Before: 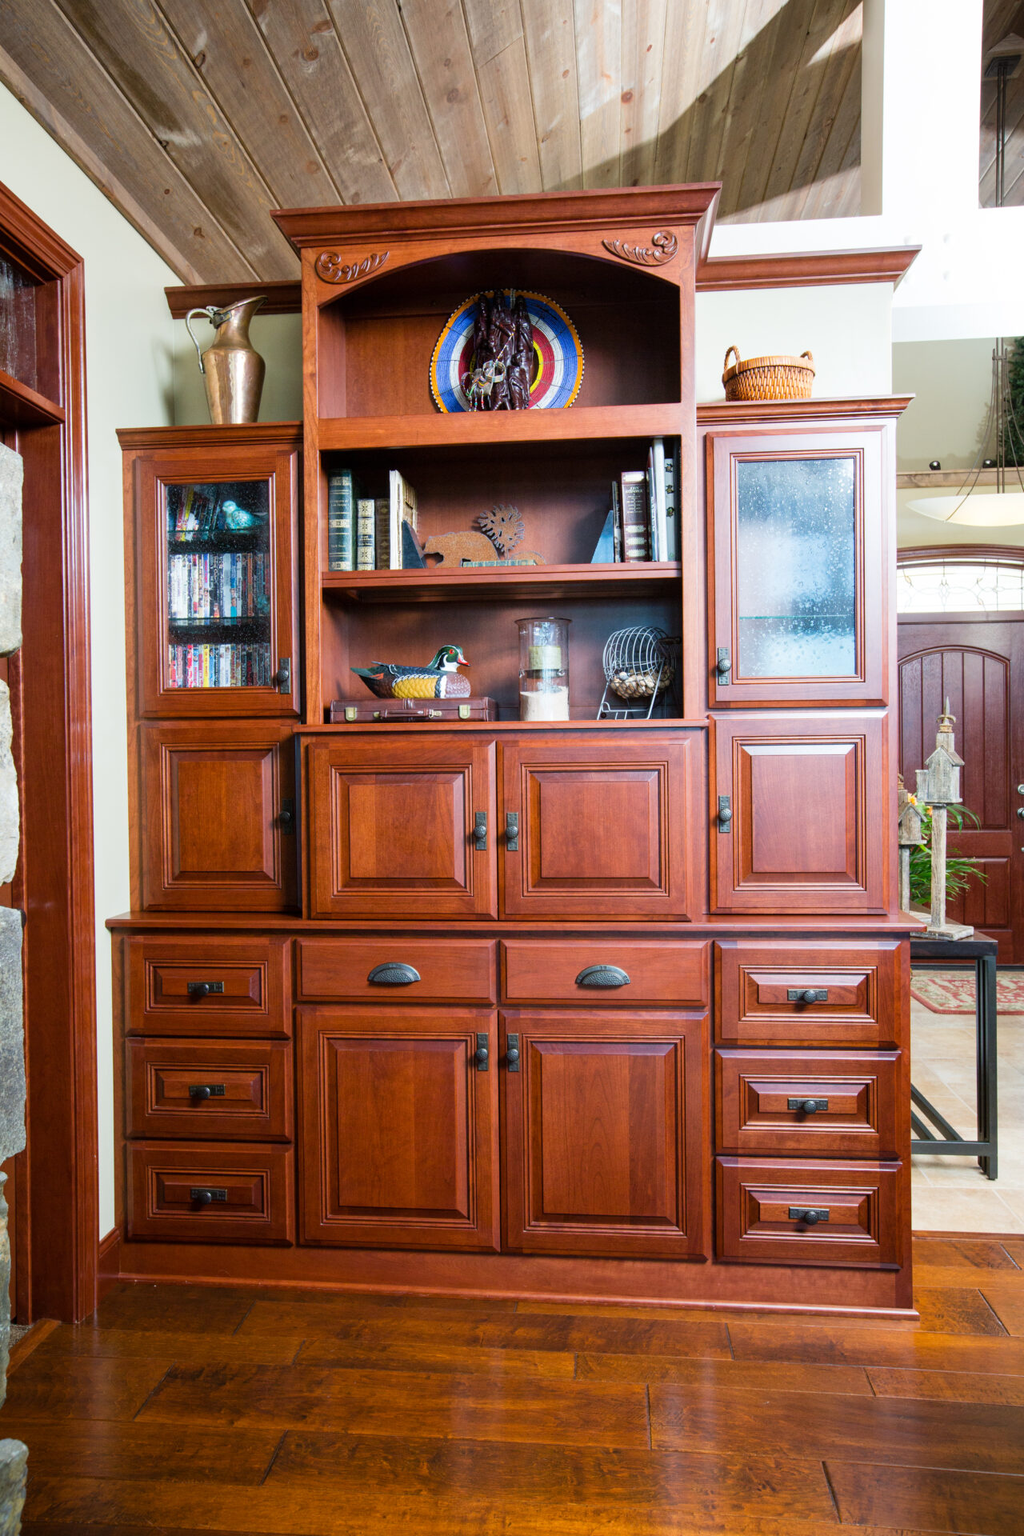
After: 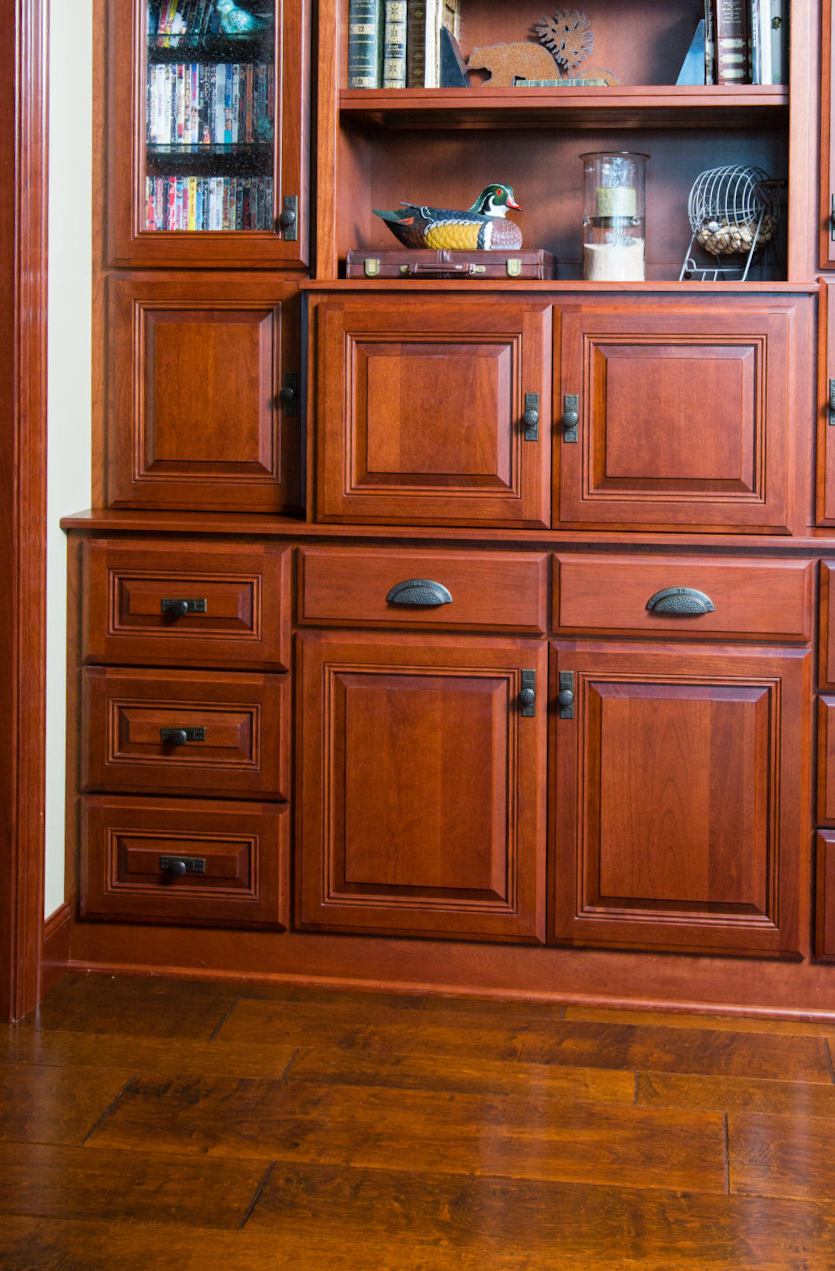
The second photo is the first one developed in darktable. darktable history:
crop and rotate: angle -1.14°, left 4.056%, top 31.824%, right 28.747%
